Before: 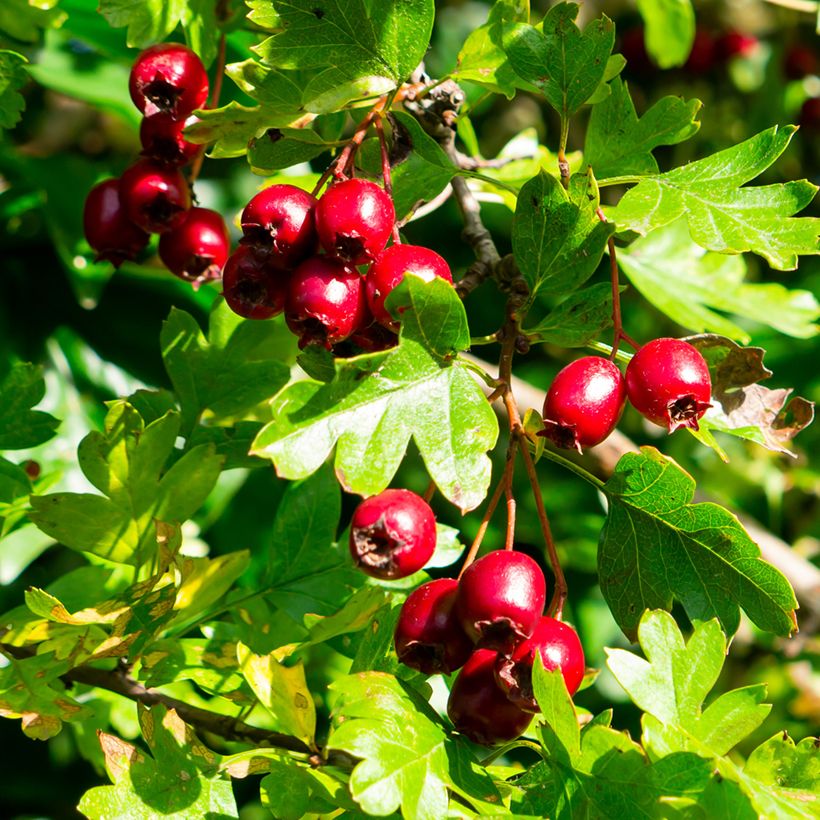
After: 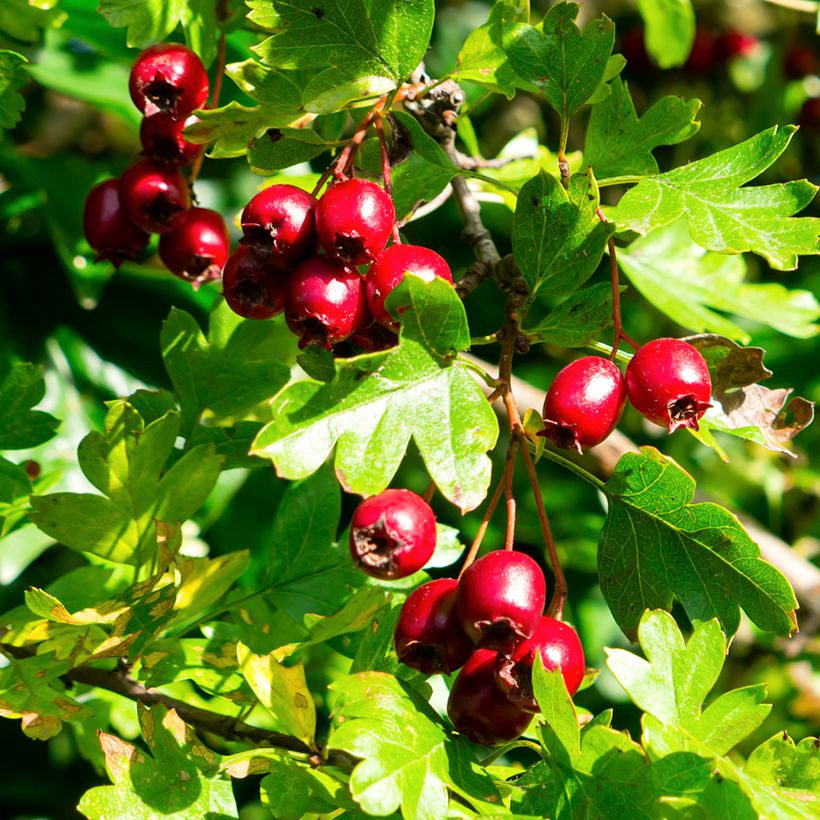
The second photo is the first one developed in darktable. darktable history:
shadows and highlights: shadows 12.95, white point adjustment 1.25, highlights -0.531, soften with gaussian
